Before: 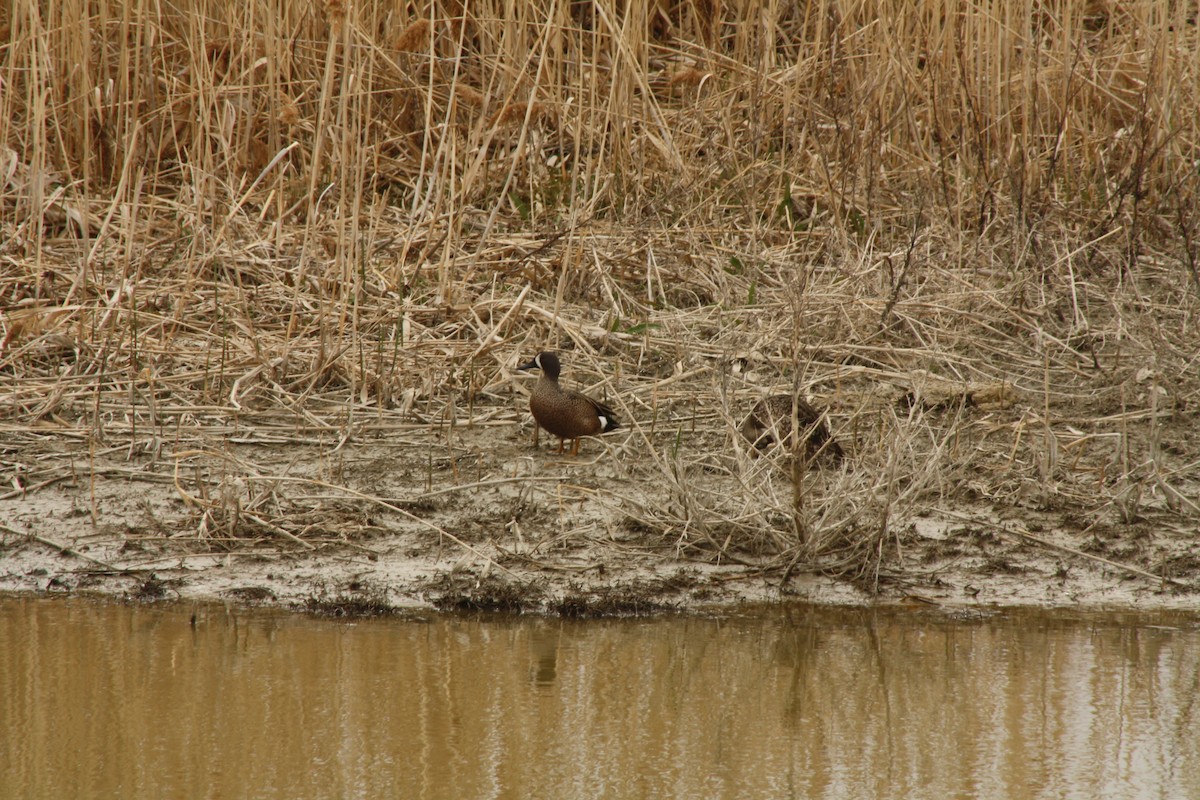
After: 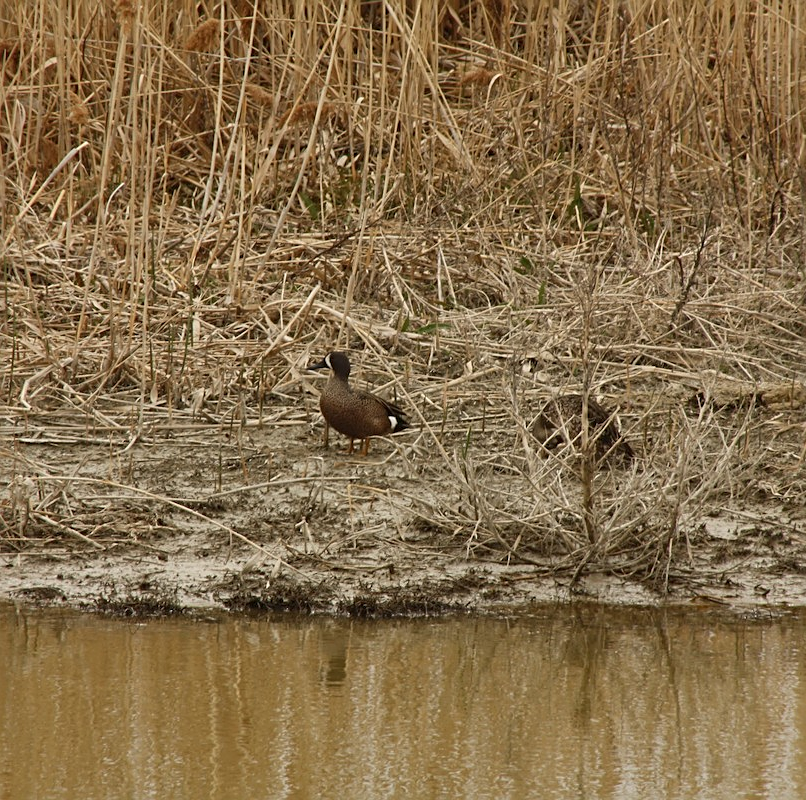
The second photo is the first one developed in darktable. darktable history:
crop and rotate: left 17.57%, right 15.188%
sharpen: on, module defaults
